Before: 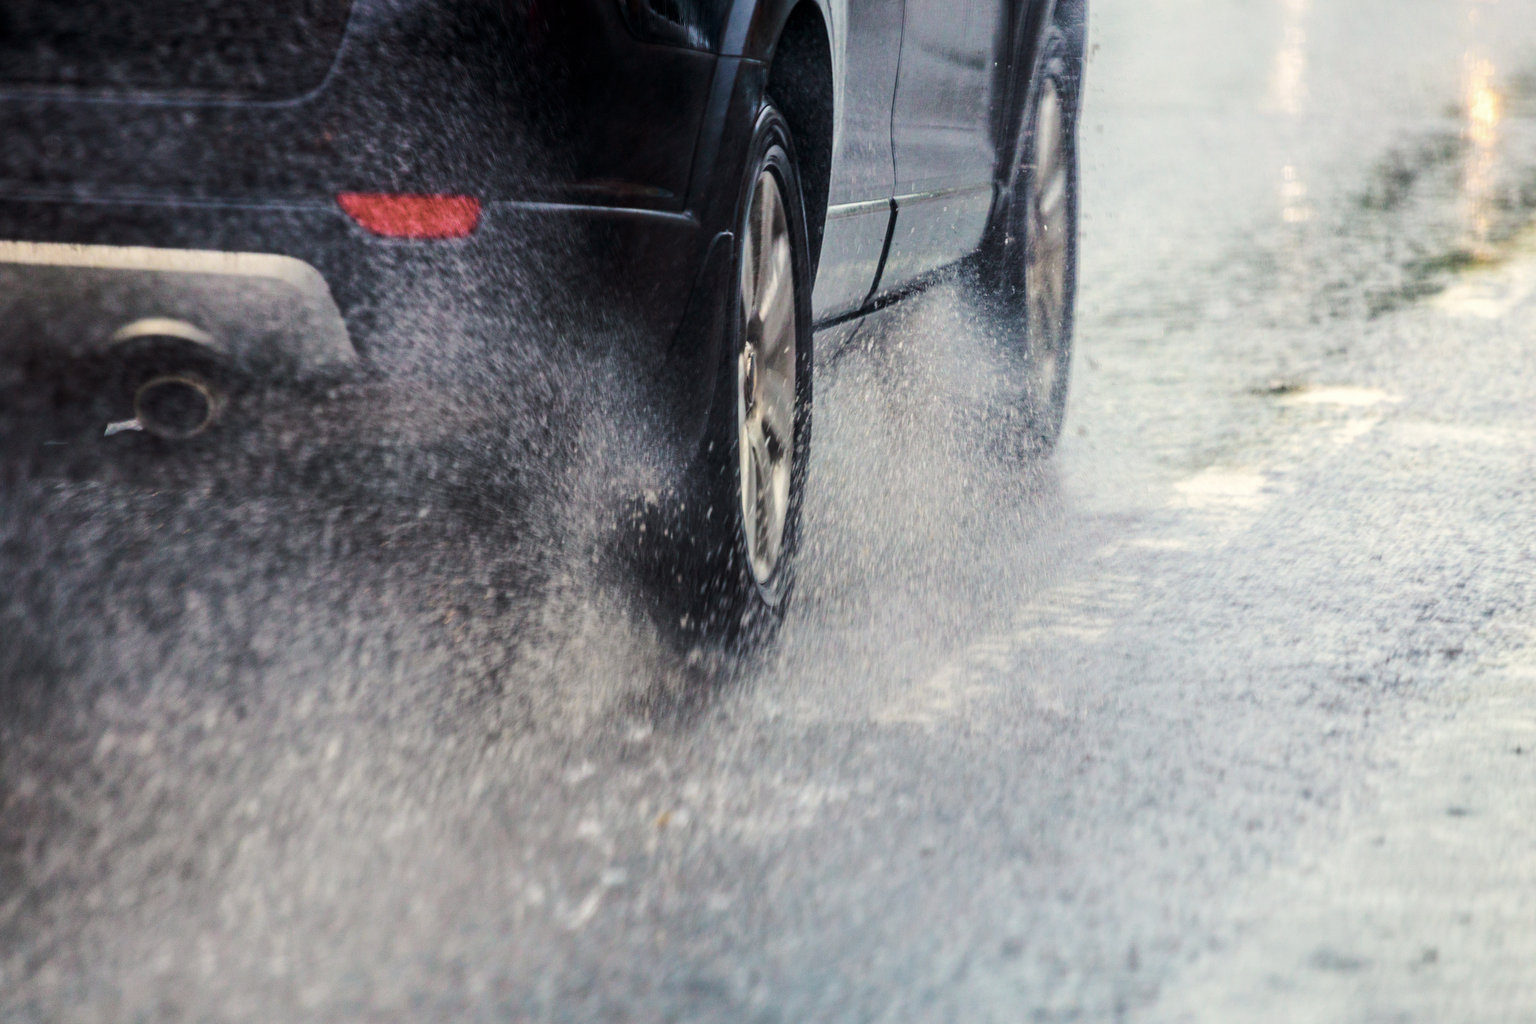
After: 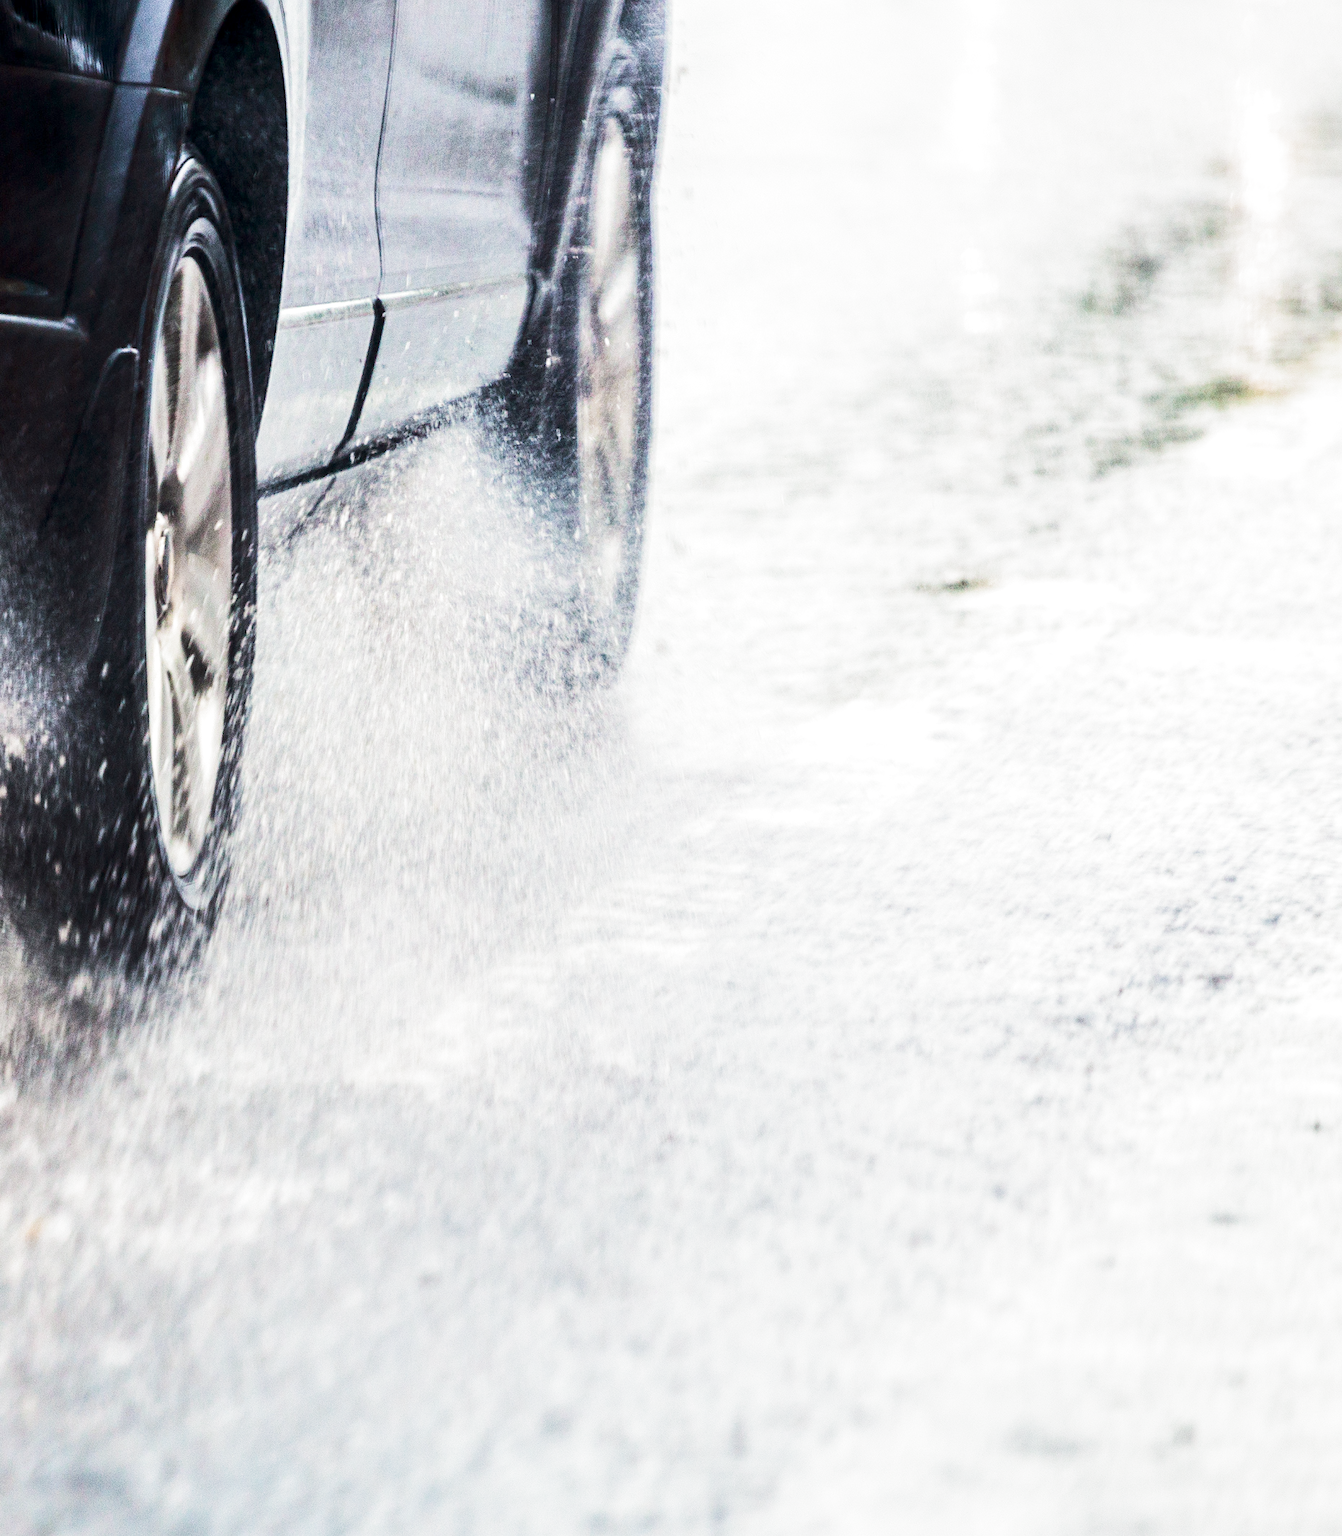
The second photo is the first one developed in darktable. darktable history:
contrast brightness saturation: contrast 0.218
exposure: exposure 1.158 EV, compensate exposure bias true, compensate highlight preservation false
filmic rgb: black relative exposure -14.18 EV, white relative exposure 3.36 EV, hardness 7.95, contrast 0.992, color science v5 (2021), contrast in shadows safe, contrast in highlights safe
local contrast: highlights 101%, shadows 100%, detail 120%, midtone range 0.2
tone equalizer: mask exposure compensation -0.486 EV
crop: left 41.77%
